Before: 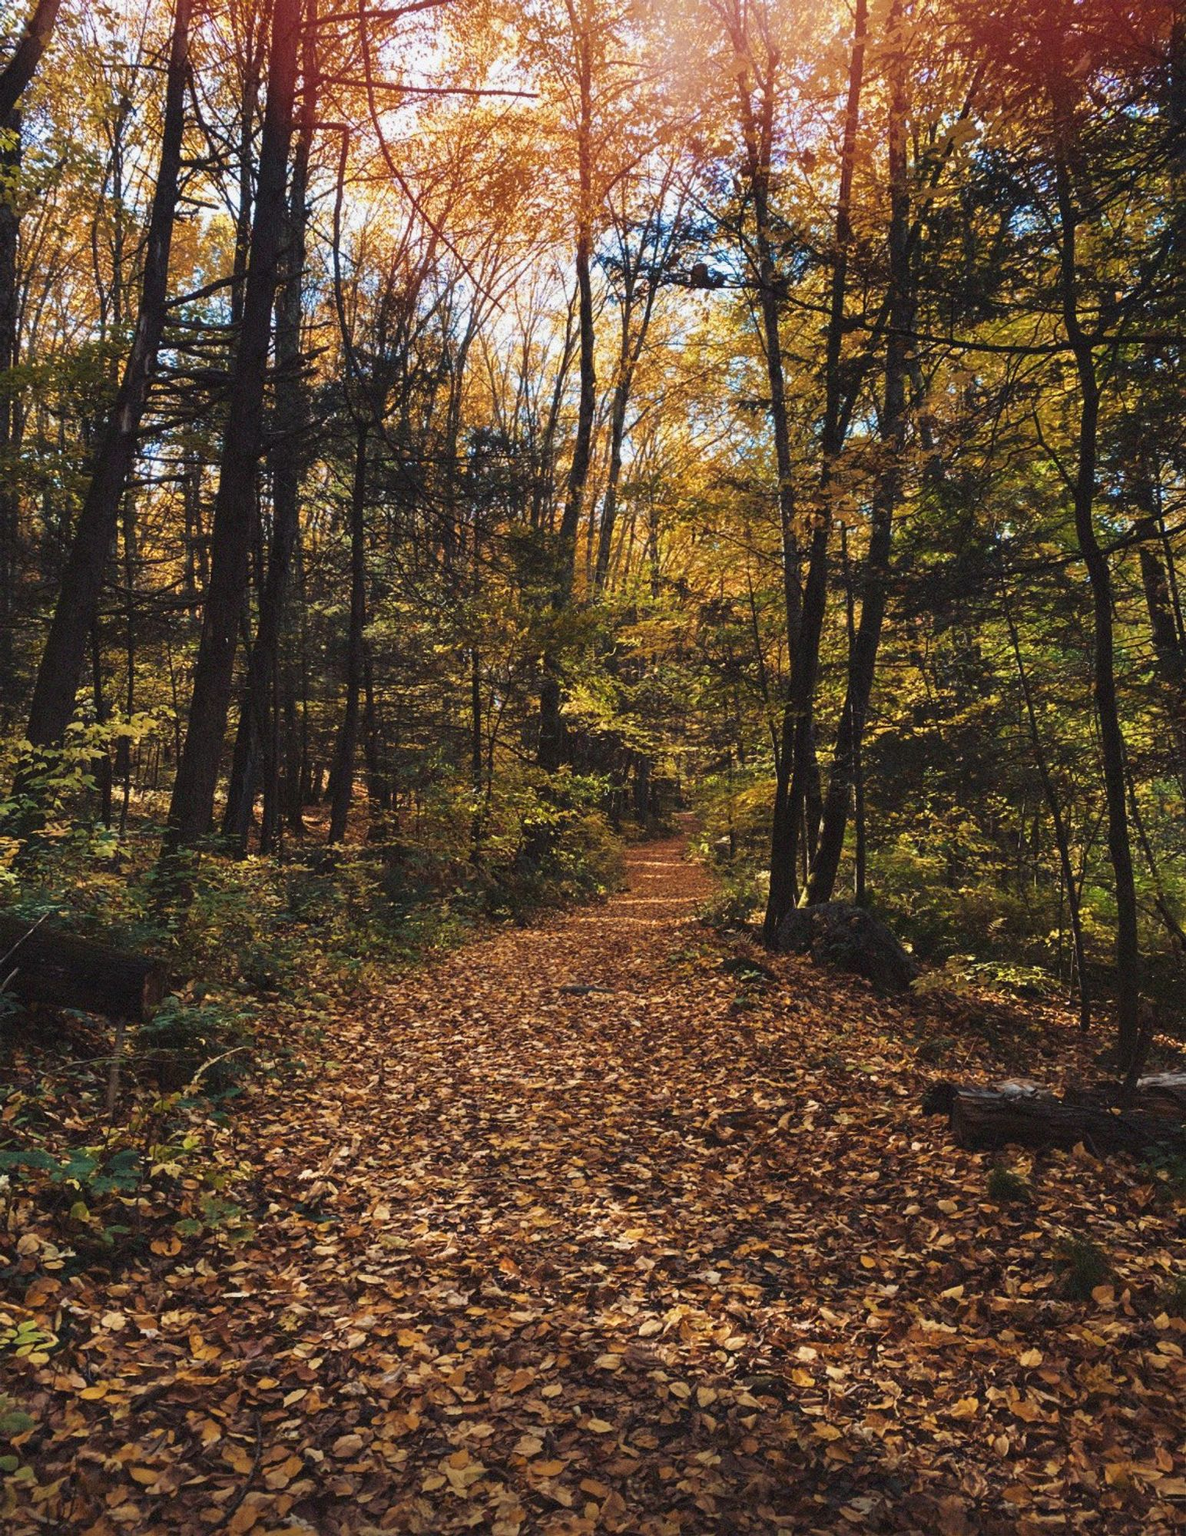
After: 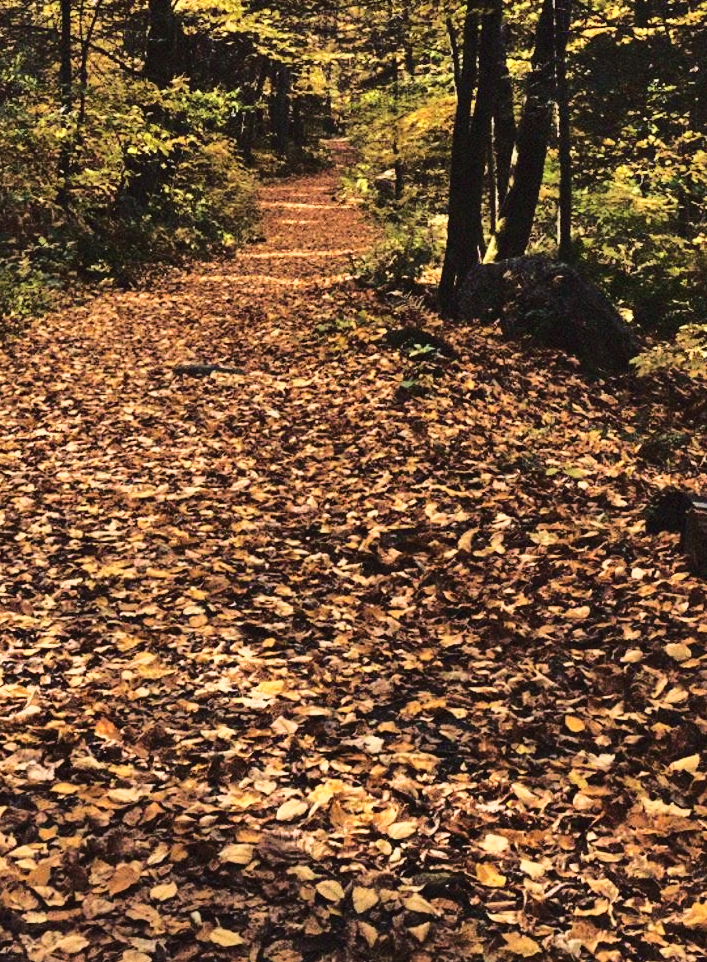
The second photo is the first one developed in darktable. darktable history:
crop: left 35.967%, top 45.958%, right 18.182%, bottom 5.921%
base curve: curves: ch0 [(0, 0) (0.04, 0.03) (0.133, 0.232) (0.448, 0.748) (0.843, 0.968) (1, 1)]
shadows and highlights: soften with gaussian
velvia: on, module defaults
